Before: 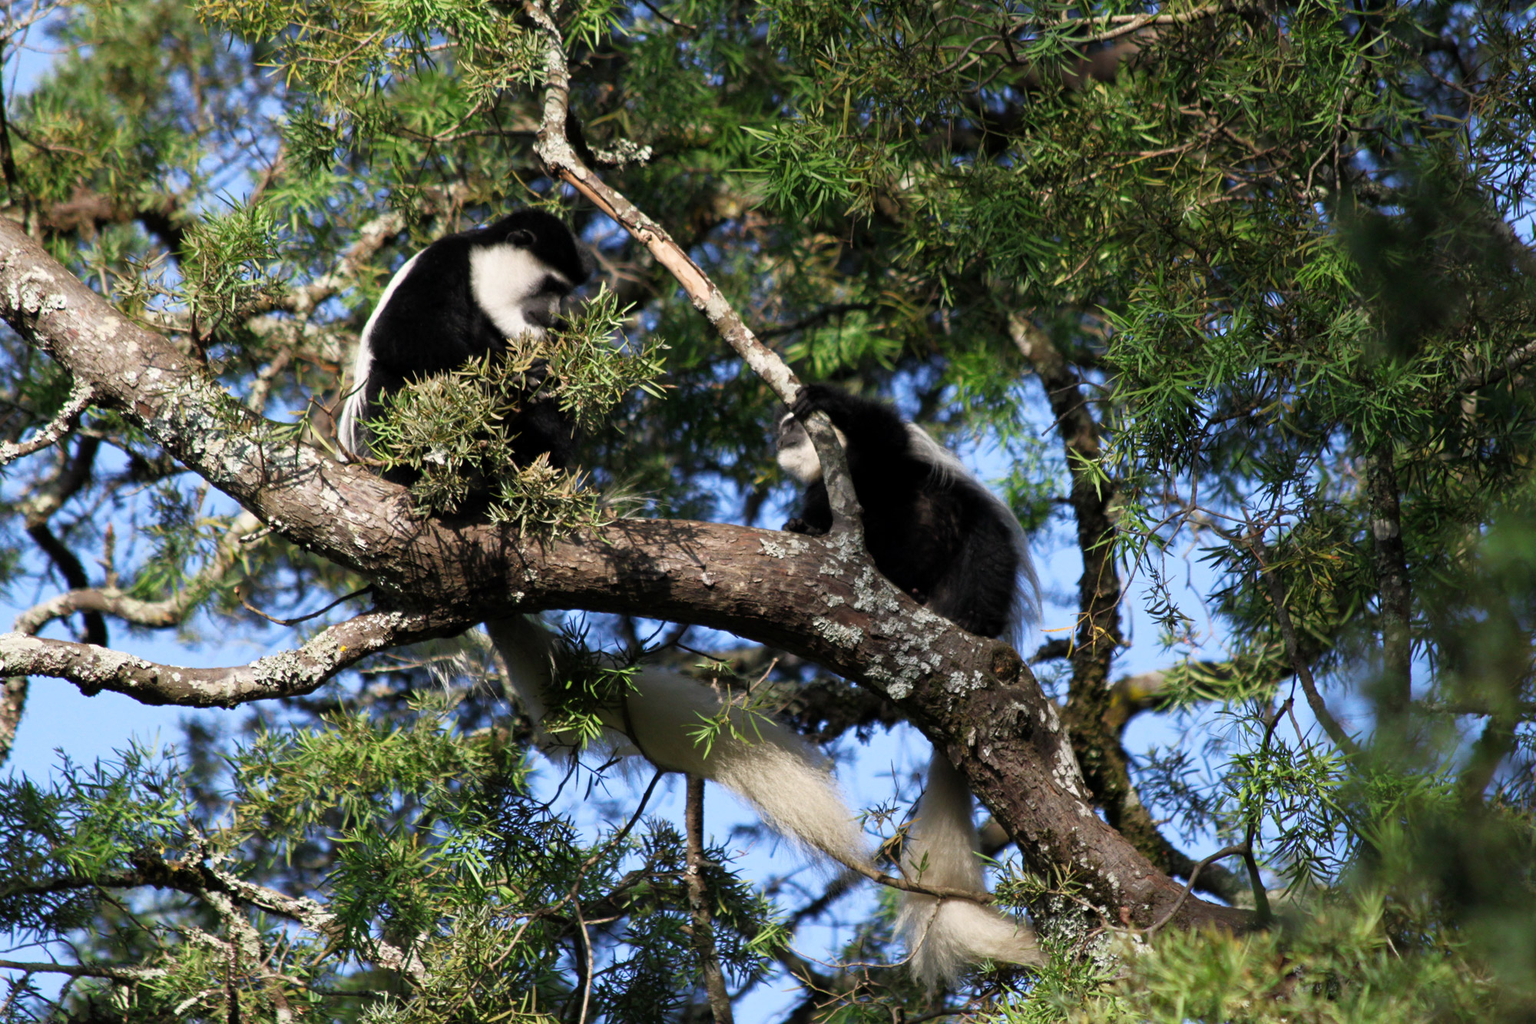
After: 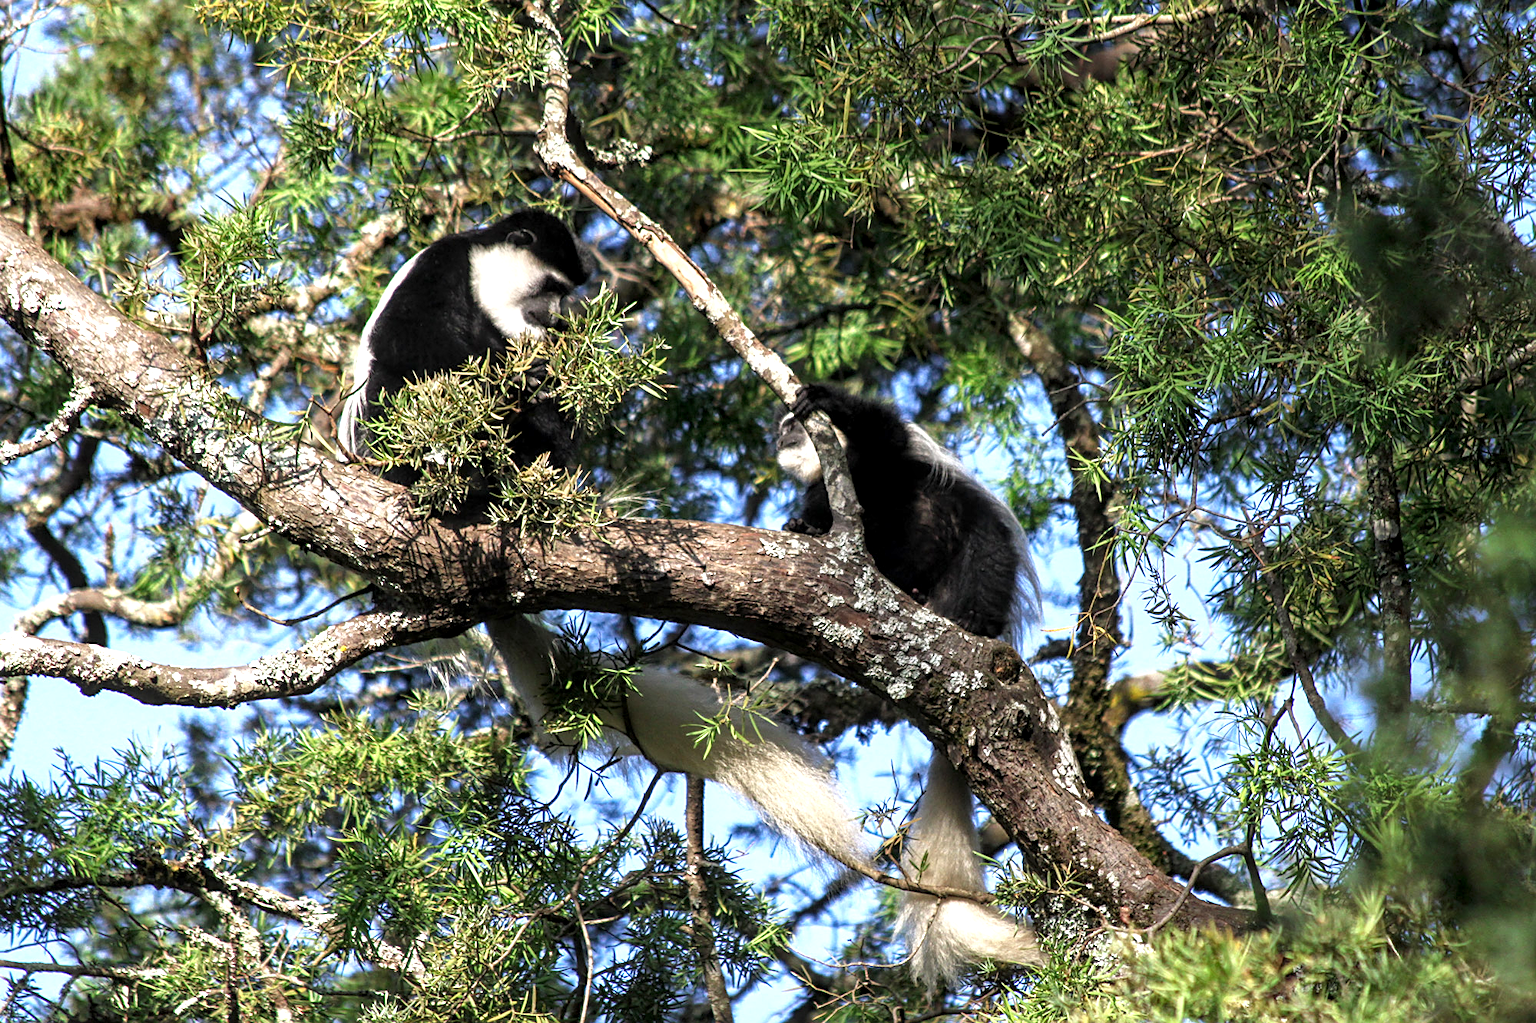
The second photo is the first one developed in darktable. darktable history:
exposure: black level correction 0, exposure 0.702 EV, compensate highlight preservation false
local contrast: highlights 62%, detail 143%, midtone range 0.434
sharpen: on, module defaults
